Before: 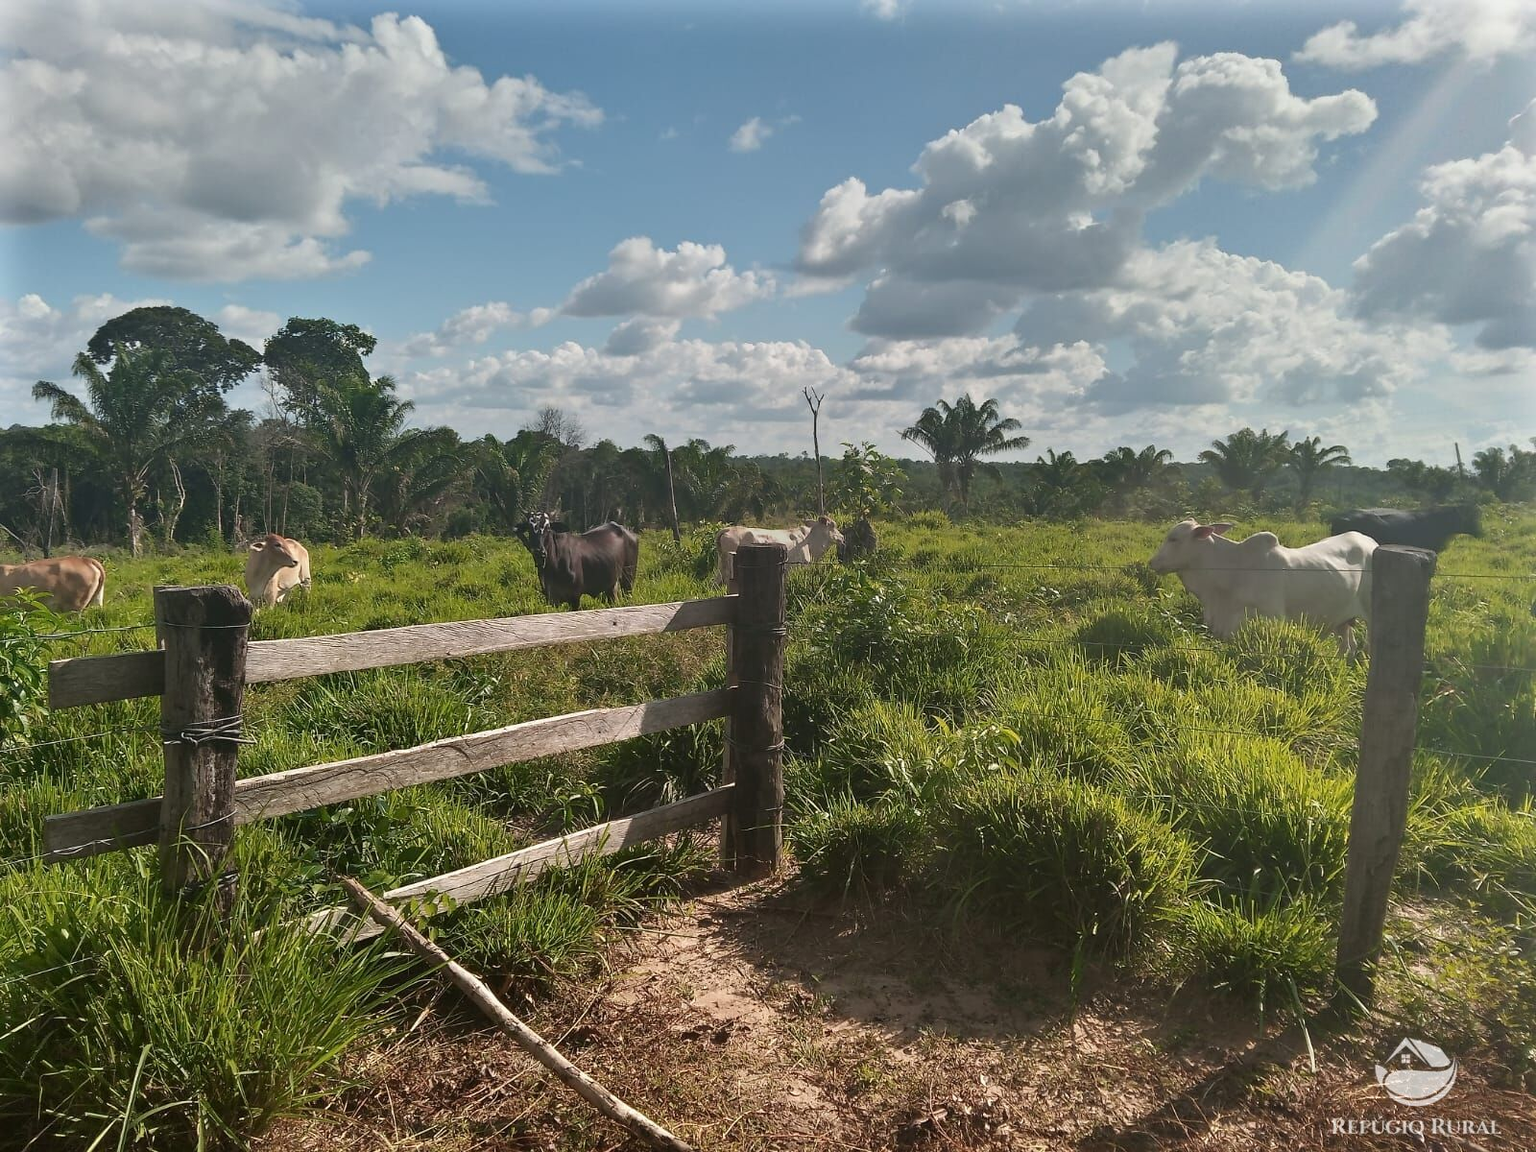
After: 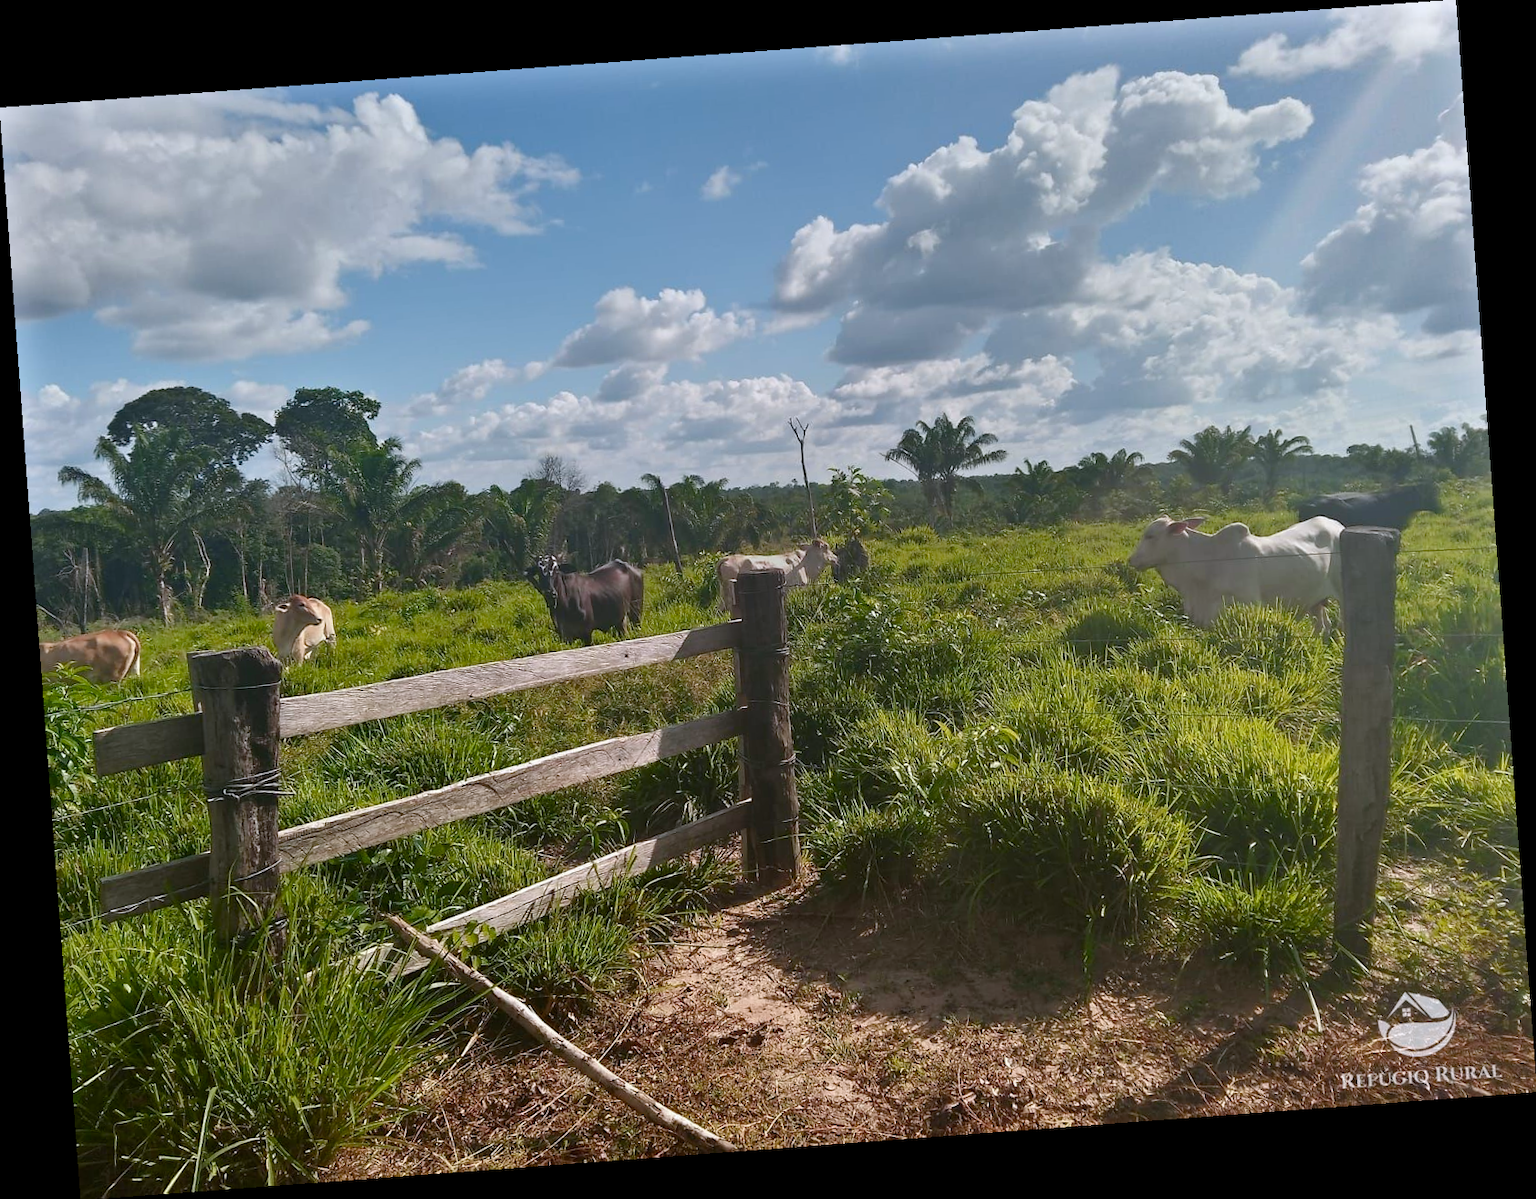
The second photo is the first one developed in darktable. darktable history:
color balance rgb: perceptual saturation grading › global saturation 20%, perceptual saturation grading › highlights -25%, perceptual saturation grading › shadows 25%
rotate and perspective: rotation -4.25°, automatic cropping off
white balance: red 0.984, blue 1.059
